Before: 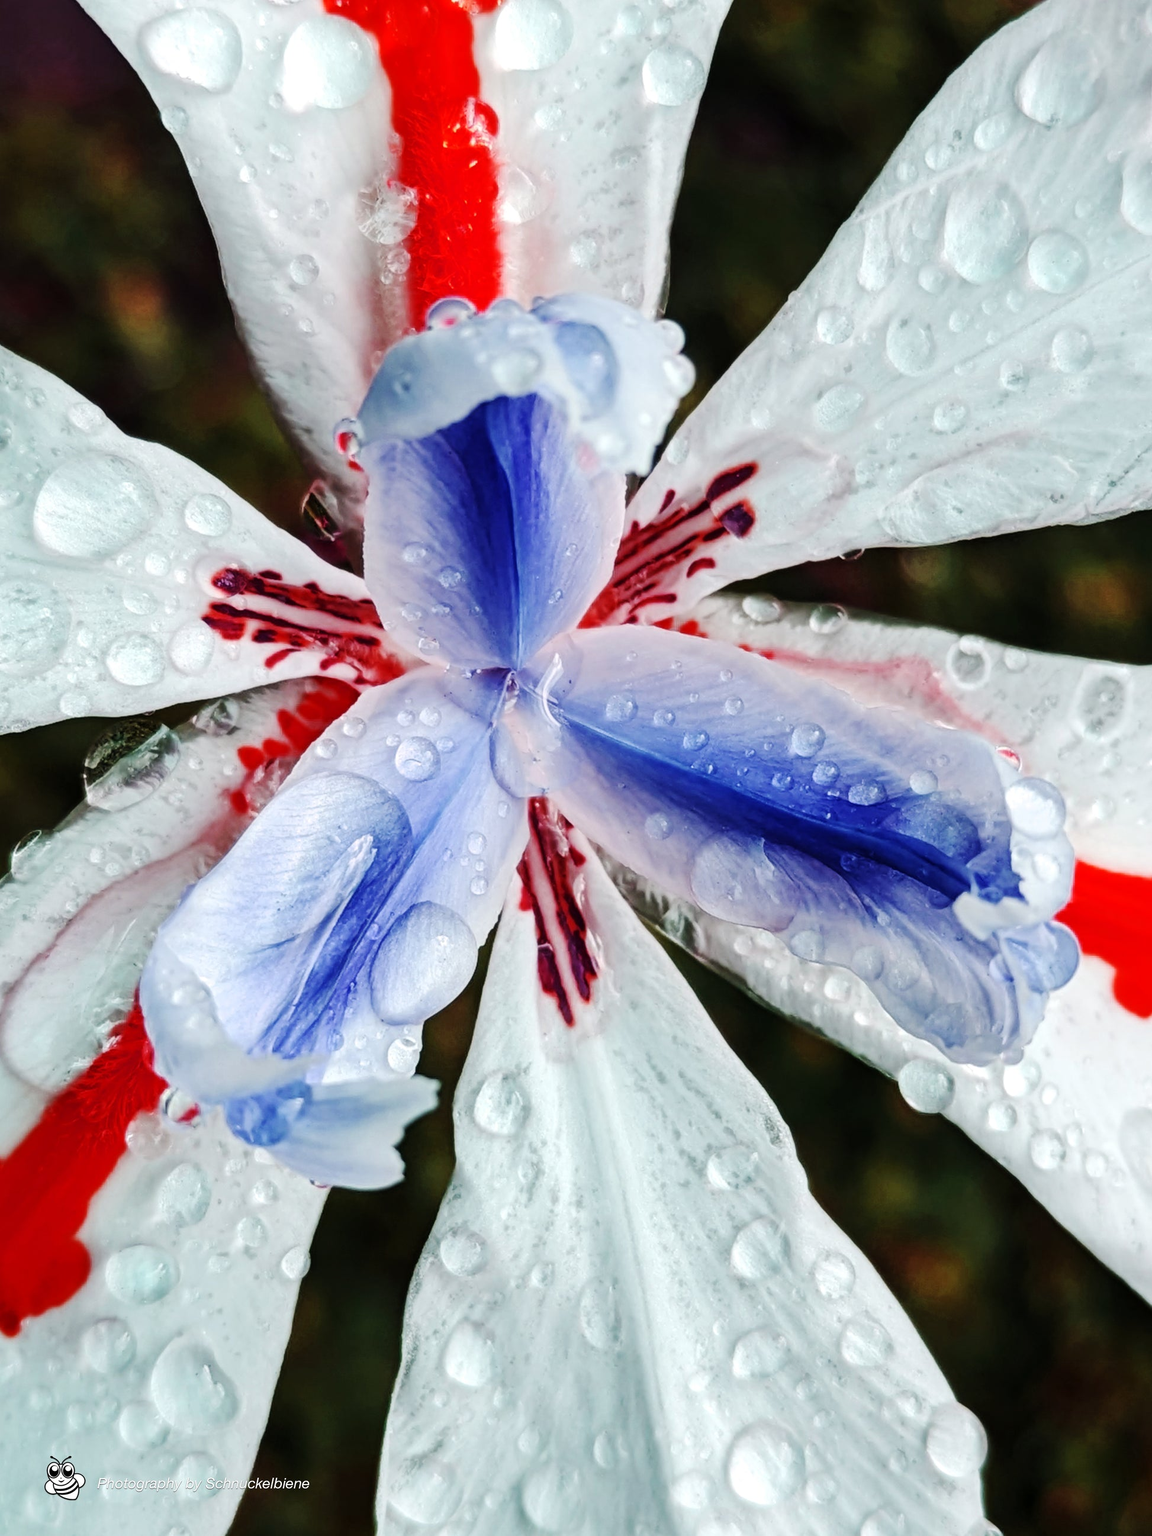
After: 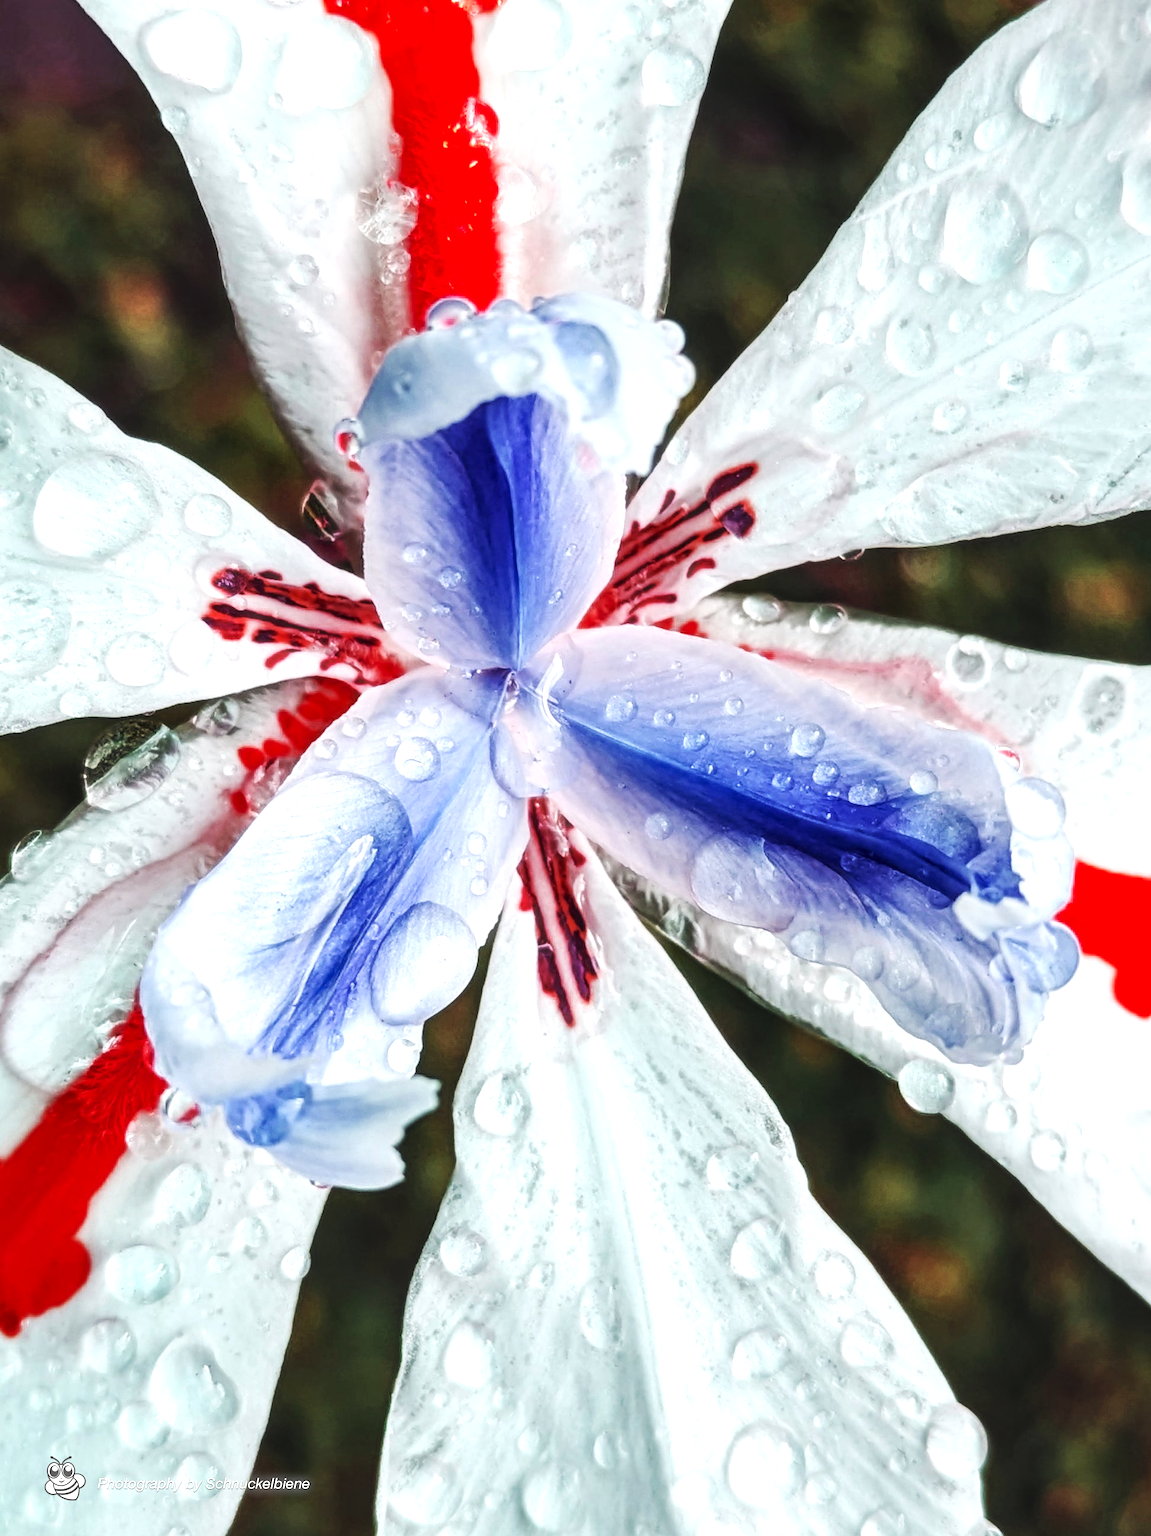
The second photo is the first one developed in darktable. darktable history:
exposure: black level correction 0.001, exposure 0.5 EV, compensate exposure bias true, compensate highlight preservation false
haze removal: strength -0.1, adaptive false
local contrast: on, module defaults
